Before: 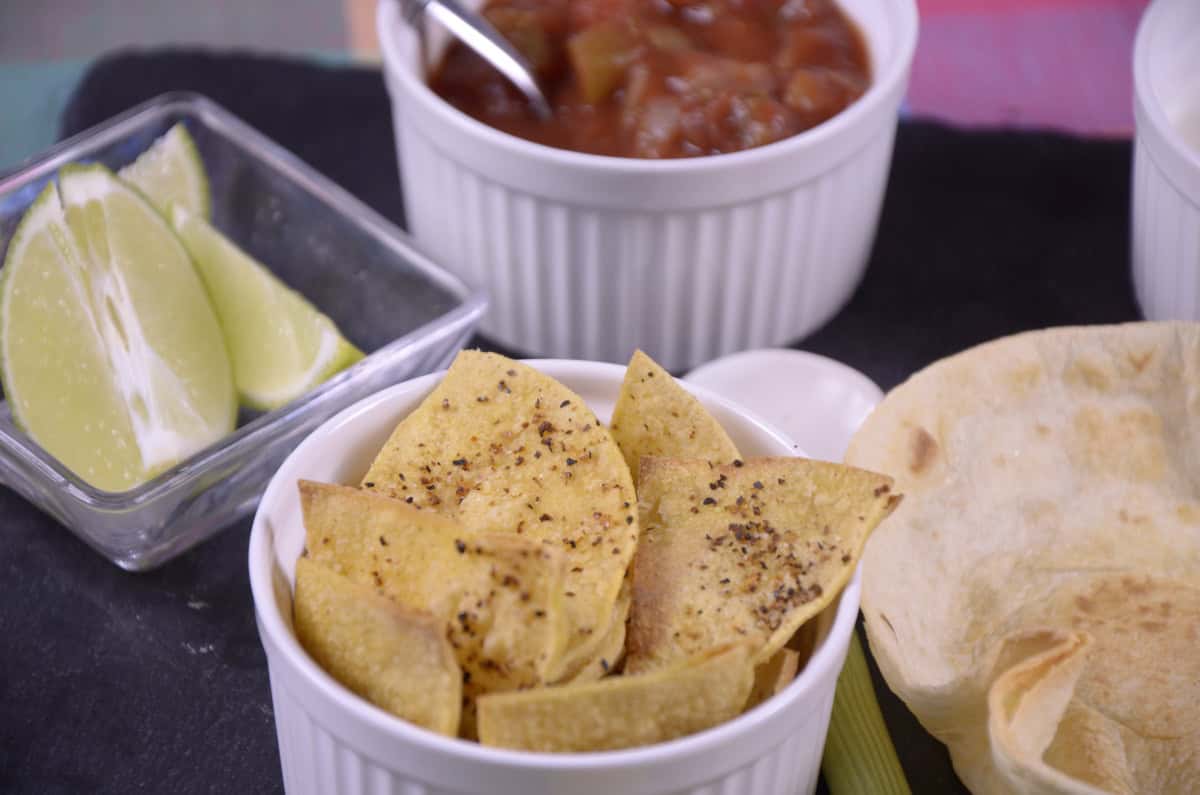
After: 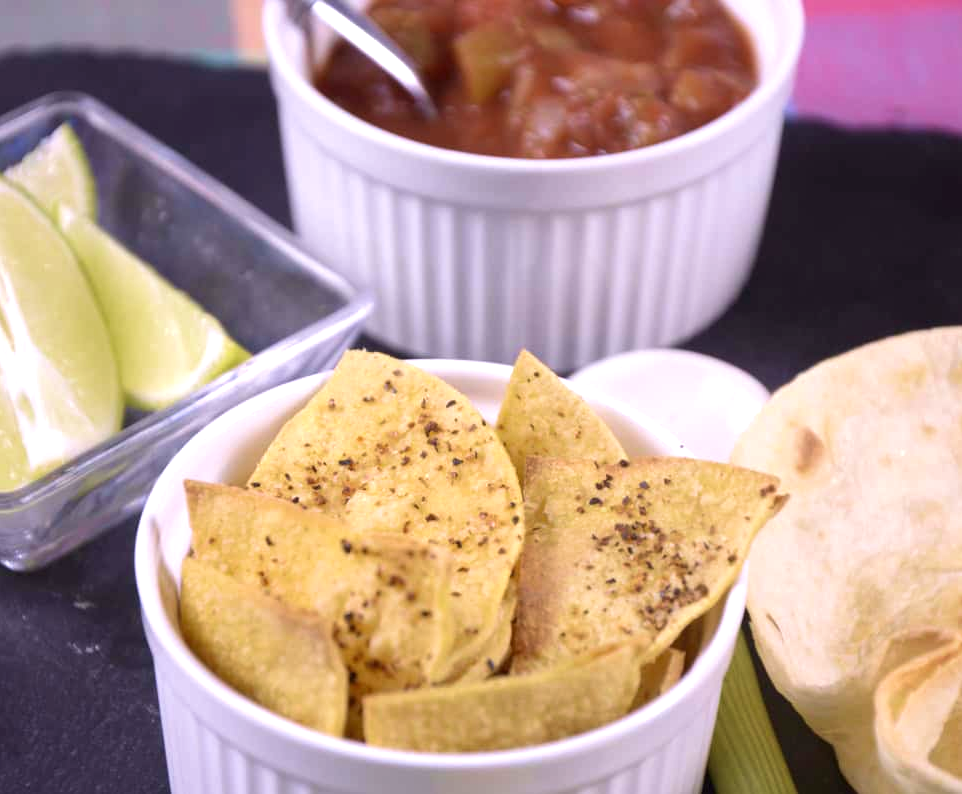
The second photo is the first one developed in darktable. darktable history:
exposure: exposure 0.604 EV, compensate highlight preservation false
crop and rotate: left 9.506%, right 10.292%
velvia: on, module defaults
